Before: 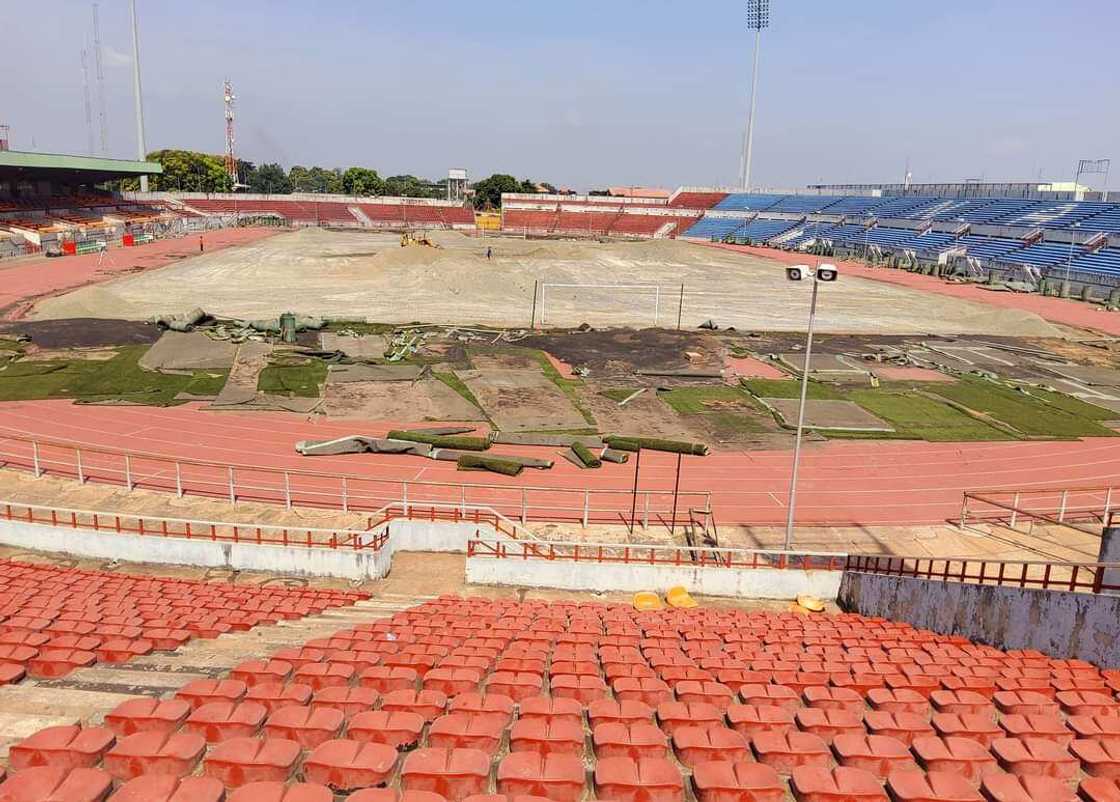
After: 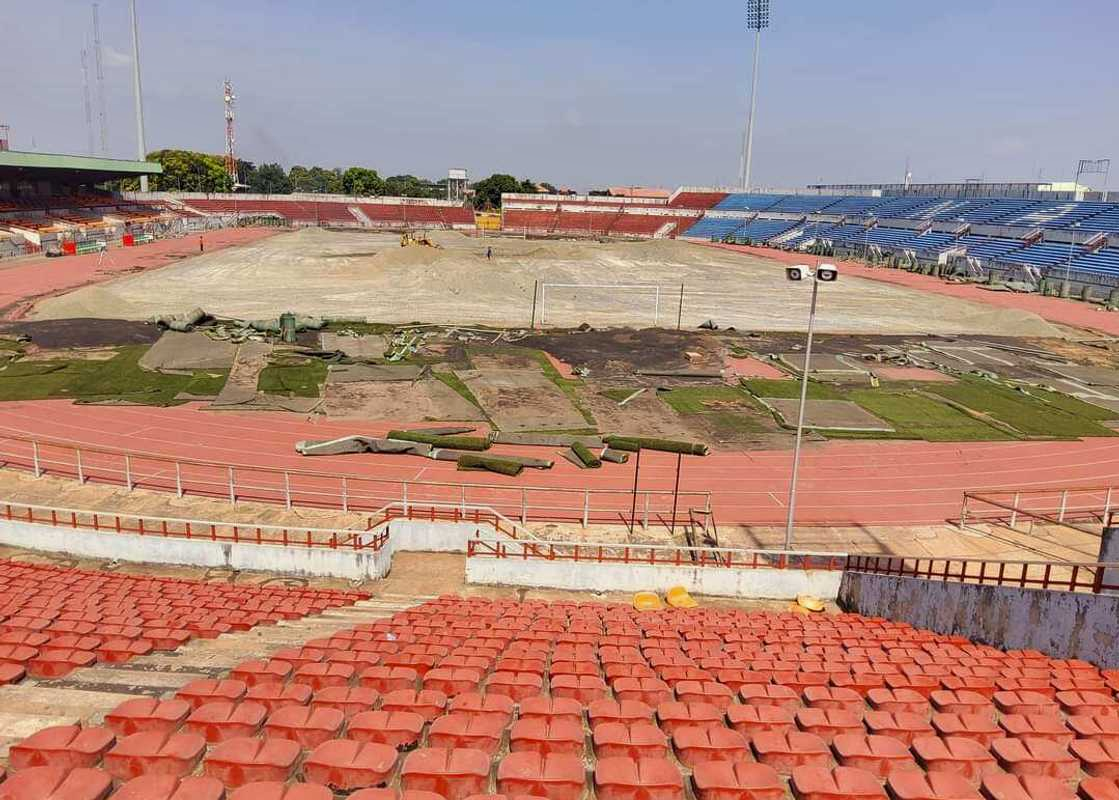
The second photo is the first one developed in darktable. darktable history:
crop: top 0.05%, bottom 0.098%
shadows and highlights: shadows 43.71, white point adjustment -1.46, soften with gaussian
